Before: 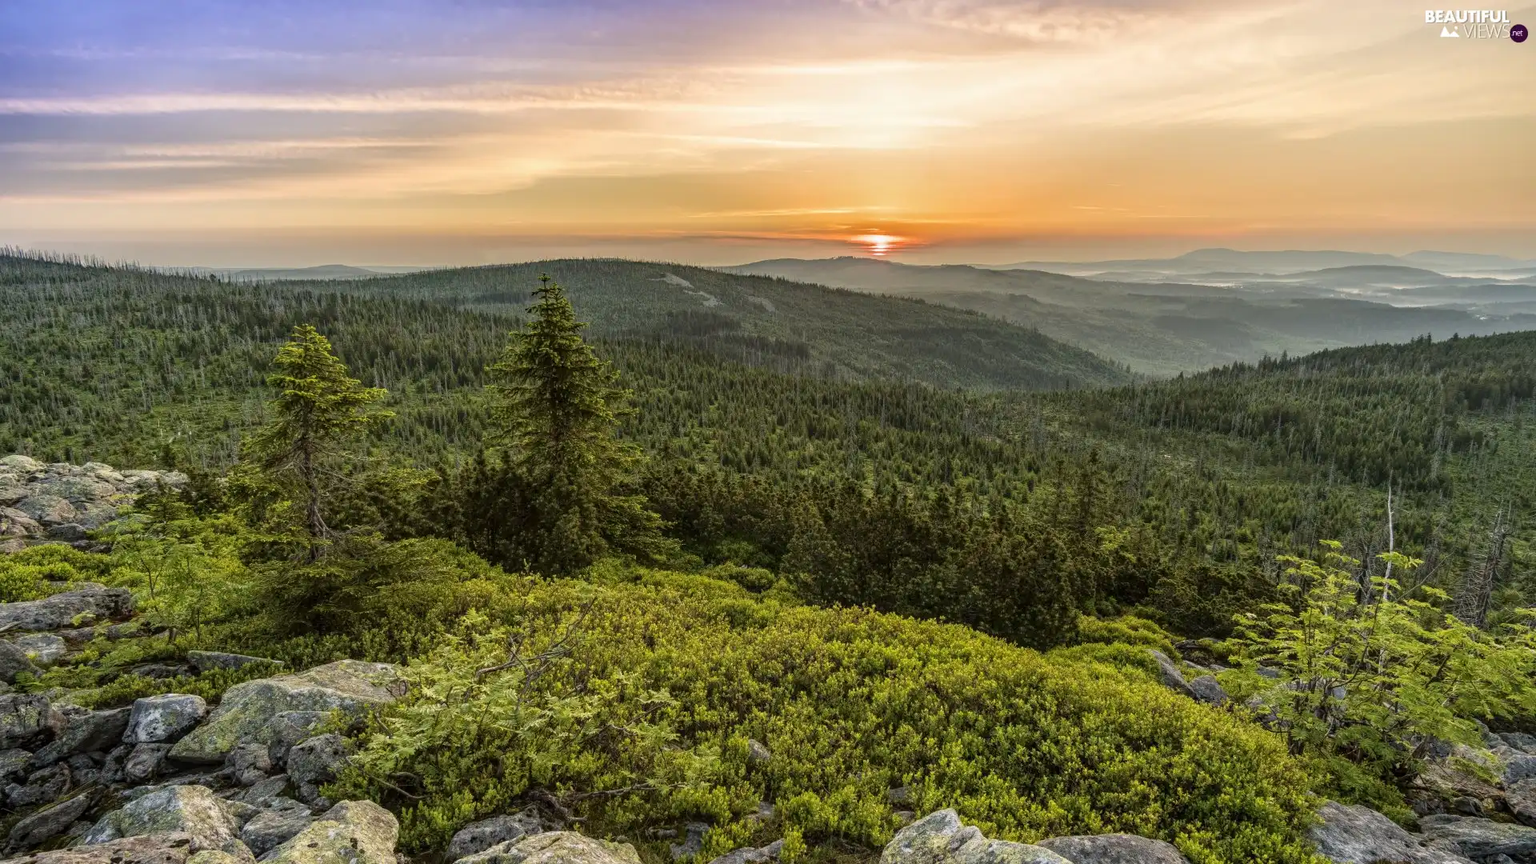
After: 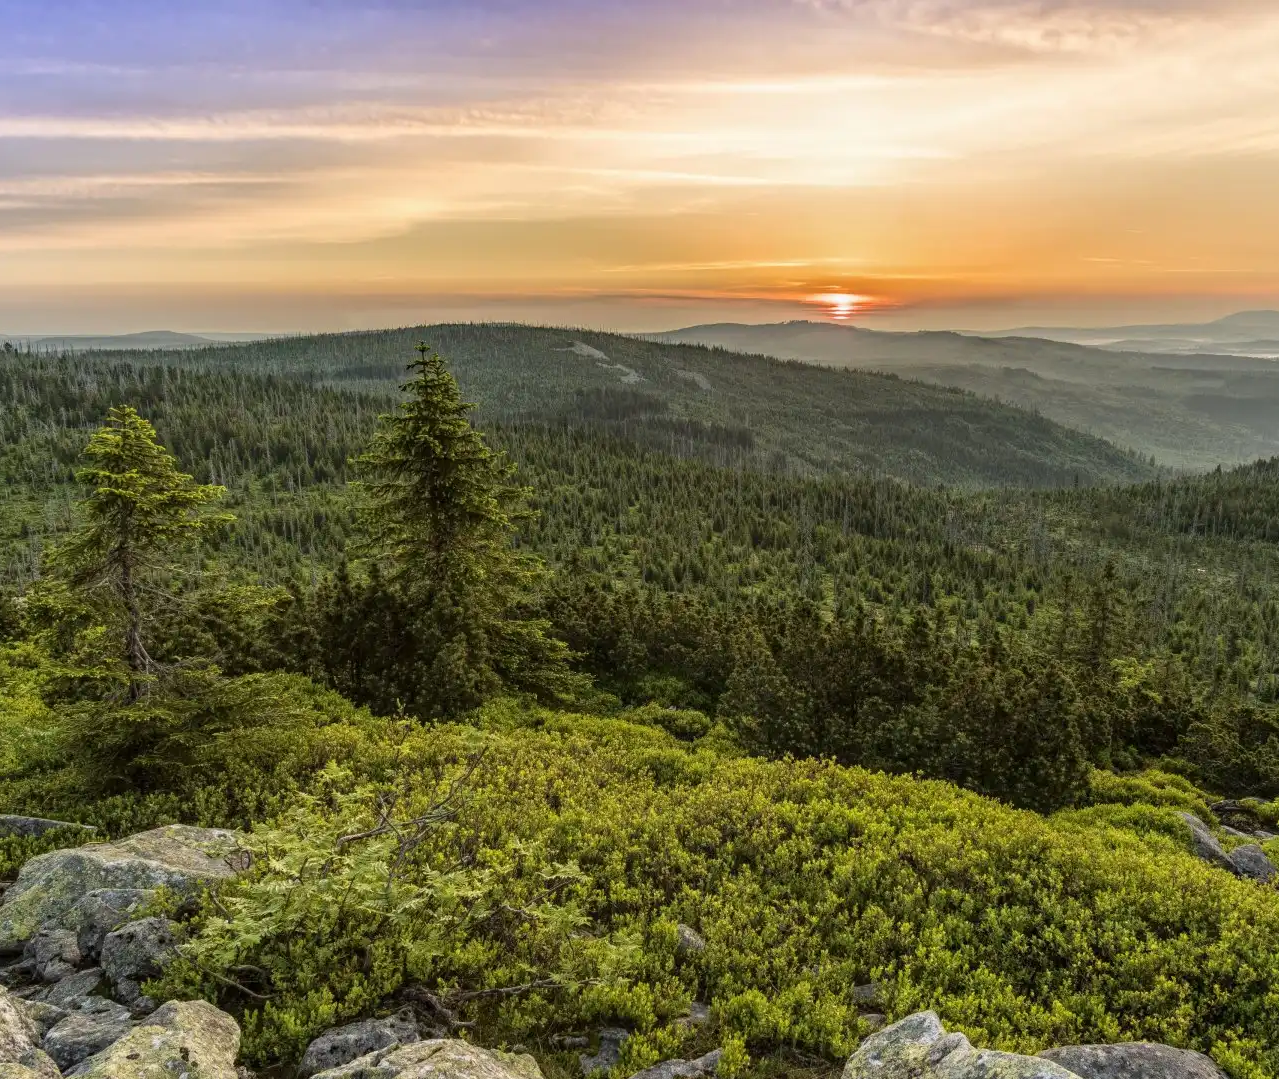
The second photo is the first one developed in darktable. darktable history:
crop and rotate: left 13.447%, right 19.897%
